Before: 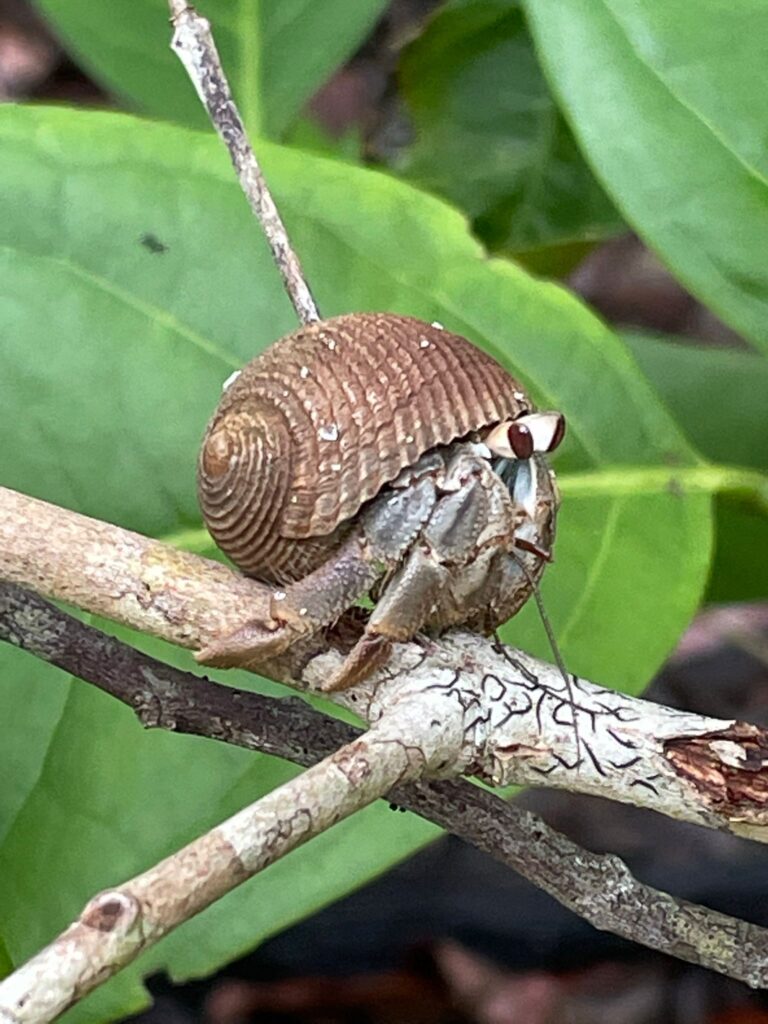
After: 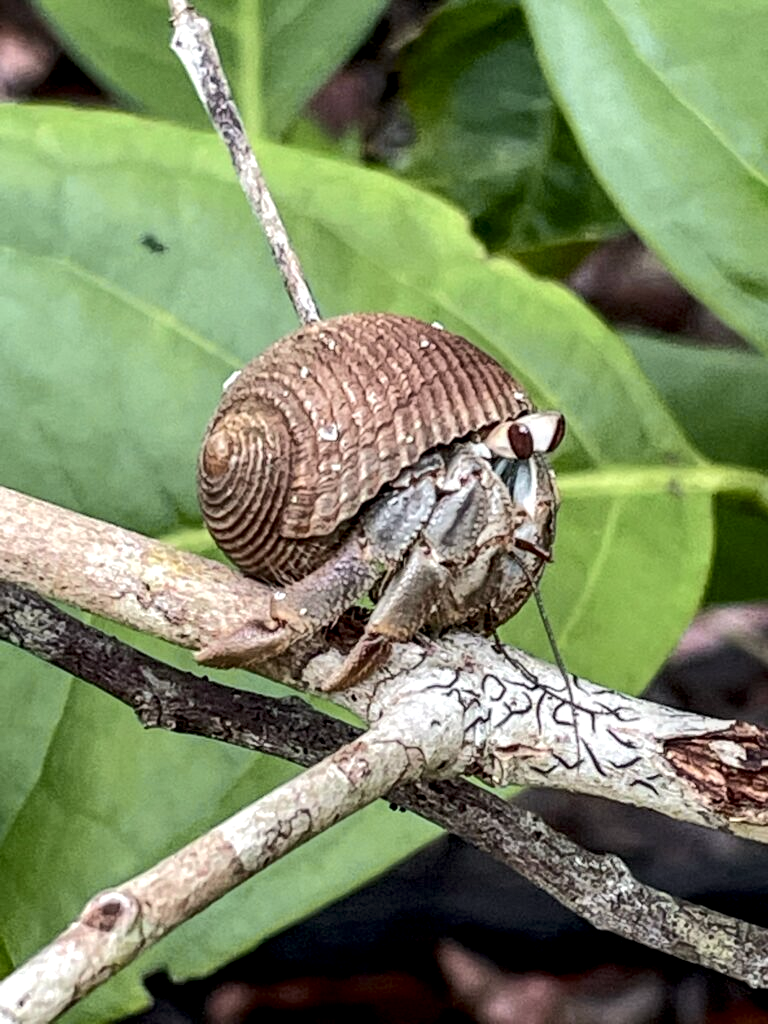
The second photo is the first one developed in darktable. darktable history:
tone curve: curves: ch0 [(0, 0) (0.052, 0.018) (0.236, 0.207) (0.41, 0.417) (0.485, 0.518) (0.54, 0.584) (0.625, 0.666) (0.845, 0.828) (0.994, 0.964)]; ch1 [(0, 0.055) (0.15, 0.117) (0.317, 0.34) (0.382, 0.408) (0.434, 0.441) (0.472, 0.479) (0.498, 0.501) (0.557, 0.558) (0.616, 0.59) (0.739, 0.7) (0.873, 0.857) (1, 0.928)]; ch2 [(0, 0) (0.352, 0.403) (0.447, 0.466) (0.482, 0.482) (0.528, 0.526) (0.586, 0.577) (0.618, 0.621) (0.785, 0.747) (1, 1)], color space Lab, independent channels, preserve colors none
local contrast: detail 154%
